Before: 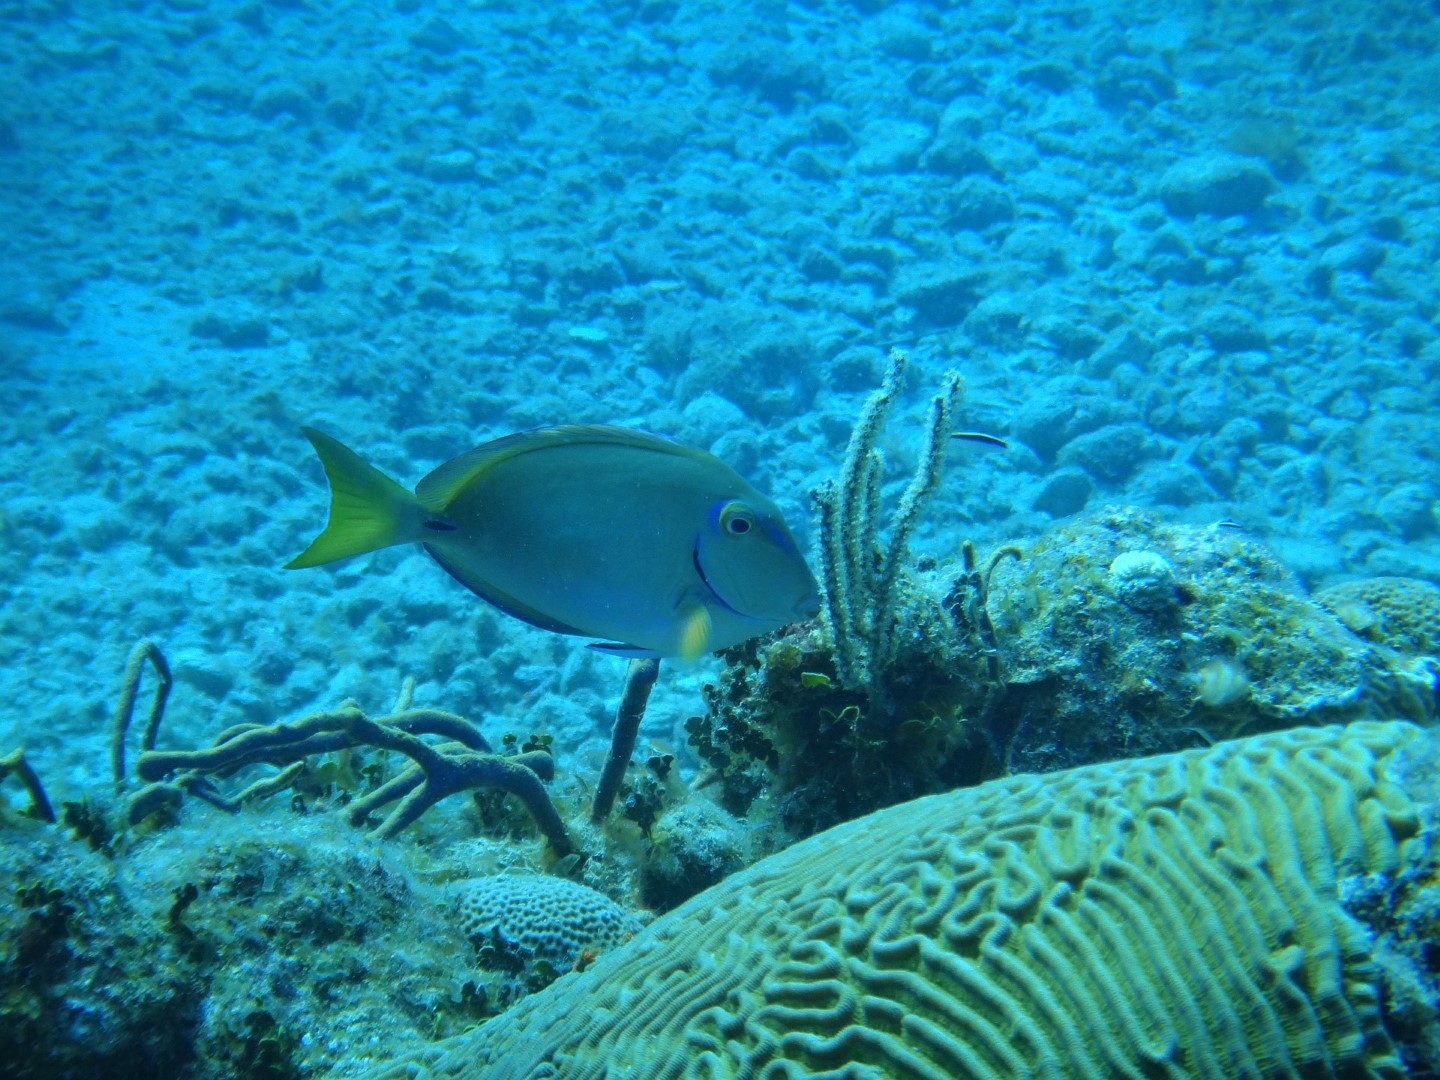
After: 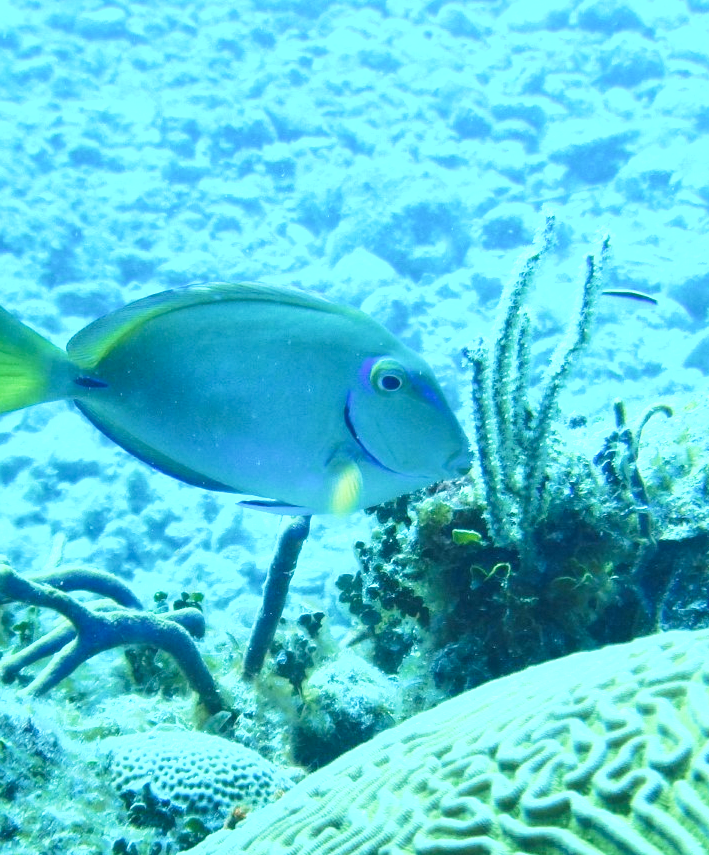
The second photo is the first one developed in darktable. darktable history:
tone curve: curves: ch0 [(0, 0.009) (0.037, 0.035) (0.131, 0.126) (0.275, 0.28) (0.476, 0.514) (0.617, 0.667) (0.704, 0.759) (0.813, 0.863) (0.911, 0.931) (0.997, 1)]; ch1 [(0, 0) (0.318, 0.271) (0.444, 0.438) (0.493, 0.496) (0.508, 0.5) (0.534, 0.535) (0.57, 0.582) (0.65, 0.664) (0.746, 0.764) (1, 1)]; ch2 [(0, 0) (0.246, 0.24) (0.36, 0.381) (0.415, 0.434) (0.476, 0.492) (0.502, 0.499) (0.522, 0.518) (0.533, 0.534) (0.586, 0.598) (0.634, 0.643) (0.706, 0.717) (0.853, 0.83) (1, 0.951)], preserve colors none
exposure: black level correction 0, exposure 1.2 EV, compensate highlight preservation false
crop and rotate: angle 0.024°, left 24.281%, top 13.229%, right 26.413%, bottom 7.497%
